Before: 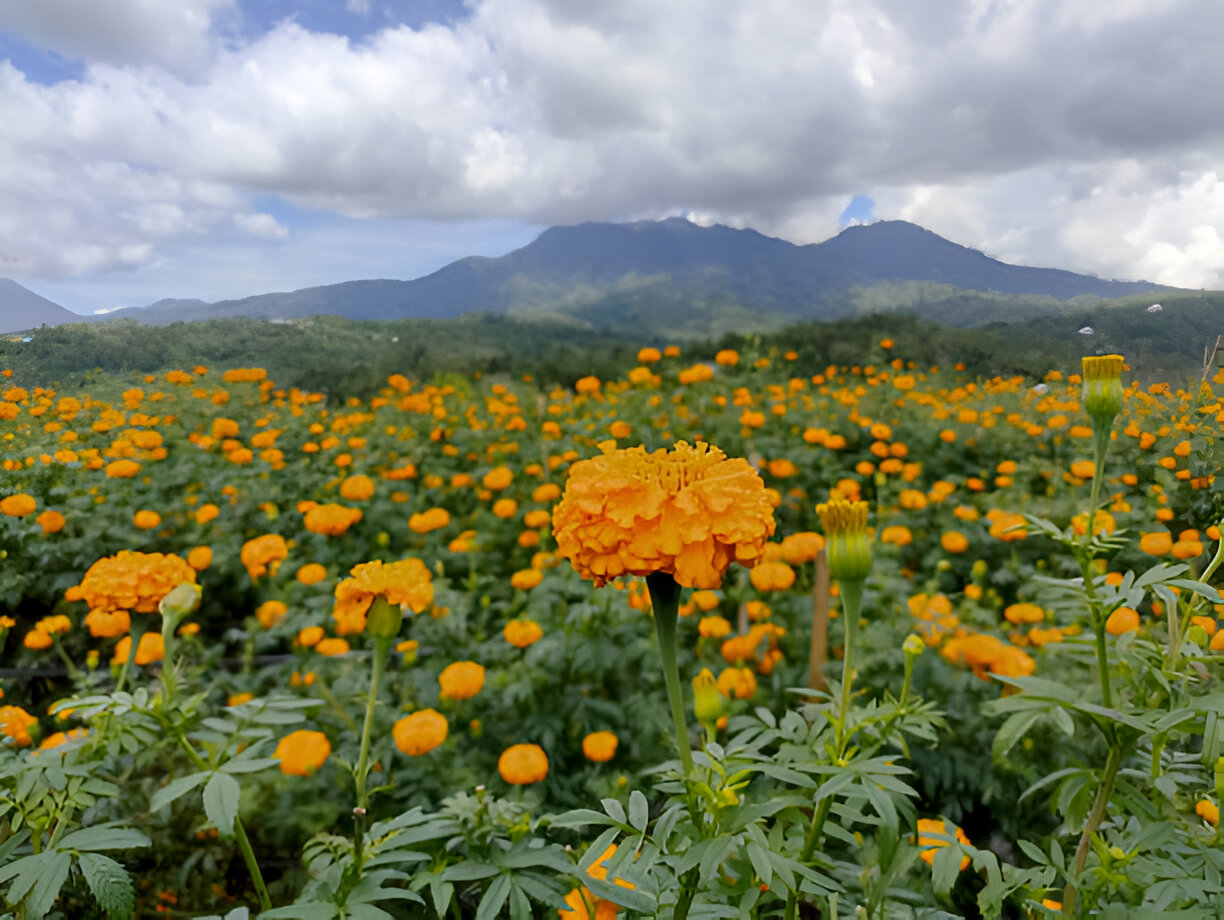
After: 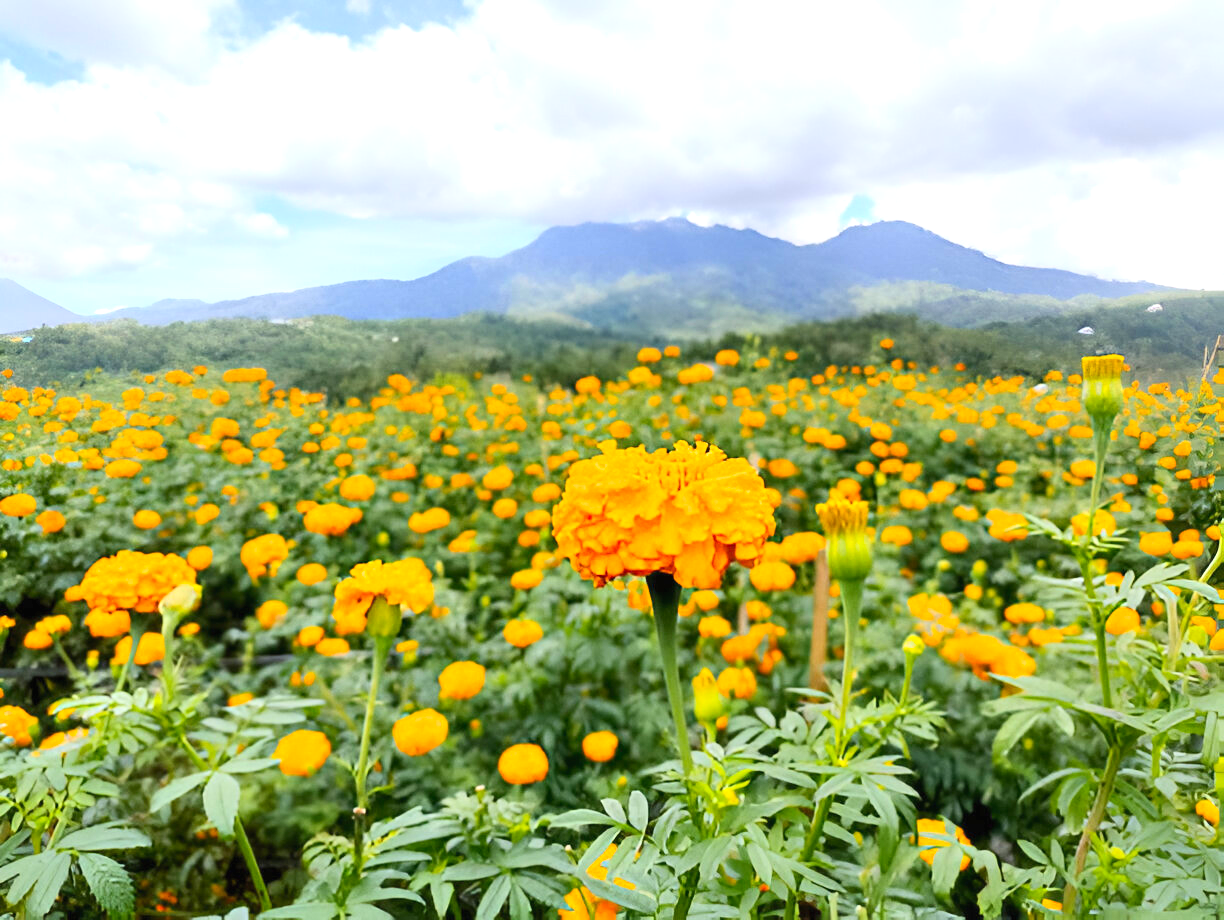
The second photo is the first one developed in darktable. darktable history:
exposure: black level correction 0, exposure 0.89 EV, compensate highlight preservation false
contrast brightness saturation: contrast 0.201, brightness 0.157, saturation 0.221
